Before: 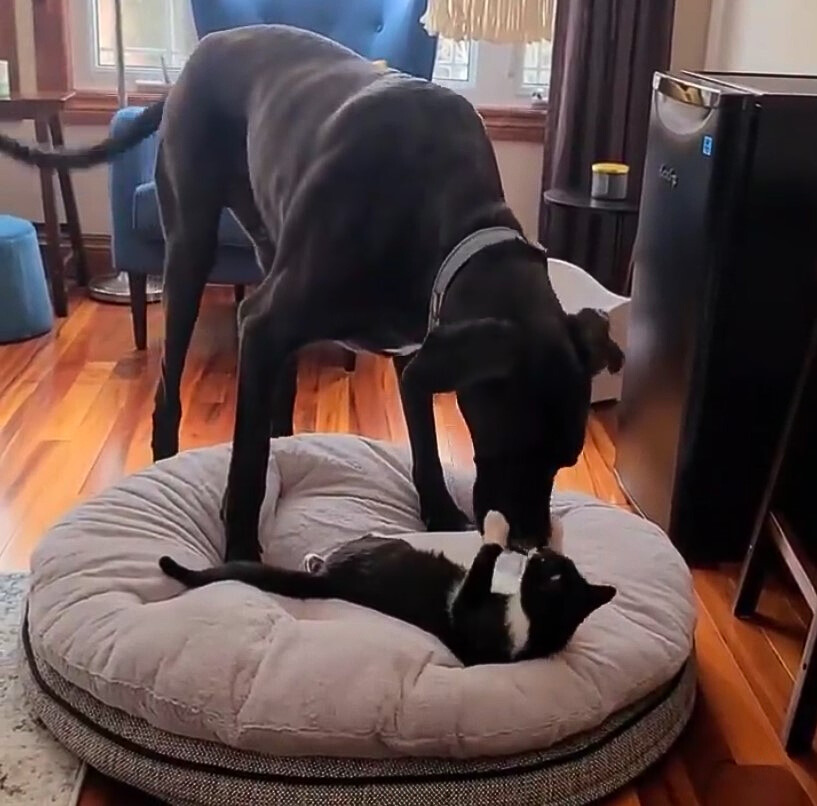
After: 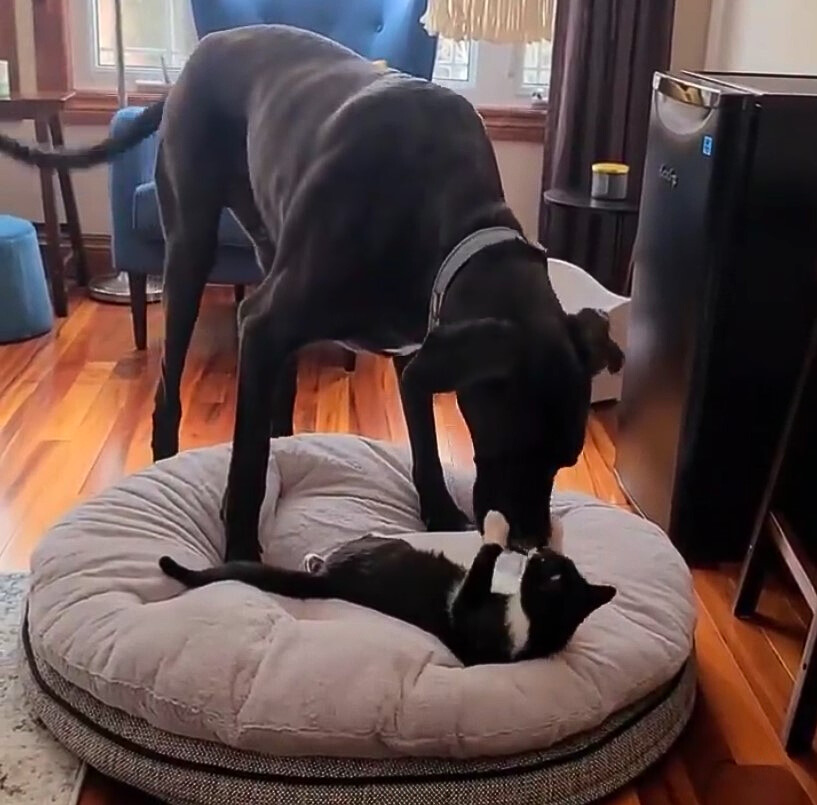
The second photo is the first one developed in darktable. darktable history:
crop: bottom 0.059%
tone equalizer: -7 EV 0.095 EV
color correction: highlights b* -0.037
